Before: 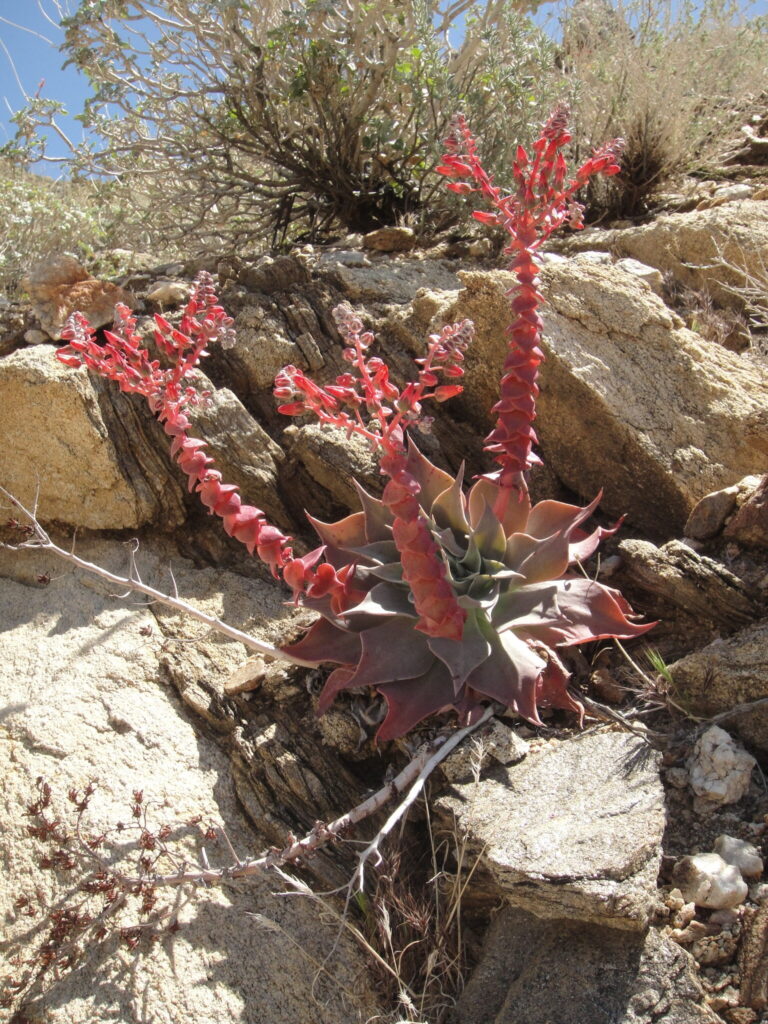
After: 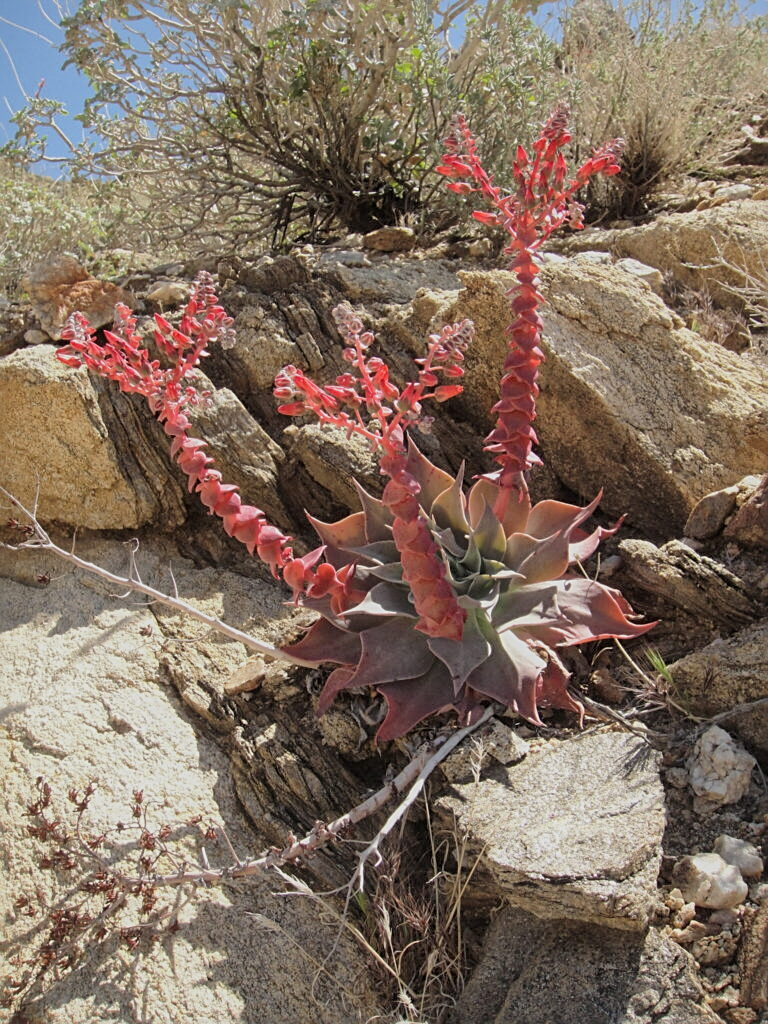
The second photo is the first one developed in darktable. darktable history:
global tonemap: drago (1, 100), detail 1
sharpen: on, module defaults
